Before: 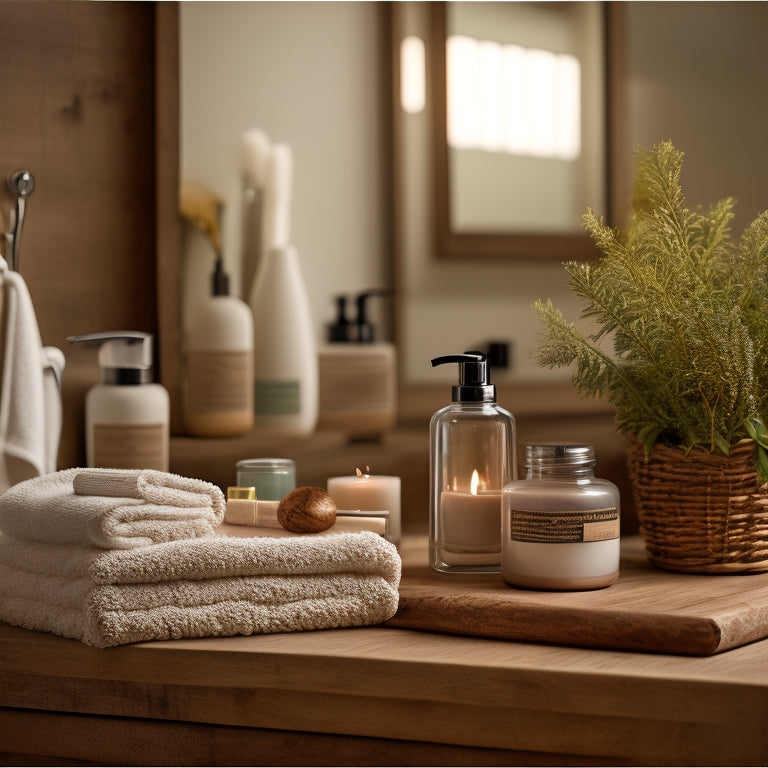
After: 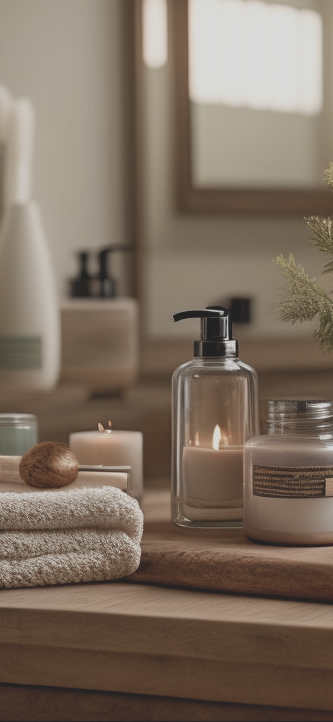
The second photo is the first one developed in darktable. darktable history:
contrast brightness saturation: contrast -0.259, saturation -0.421
crop: left 33.604%, top 5.935%, right 23.029%
